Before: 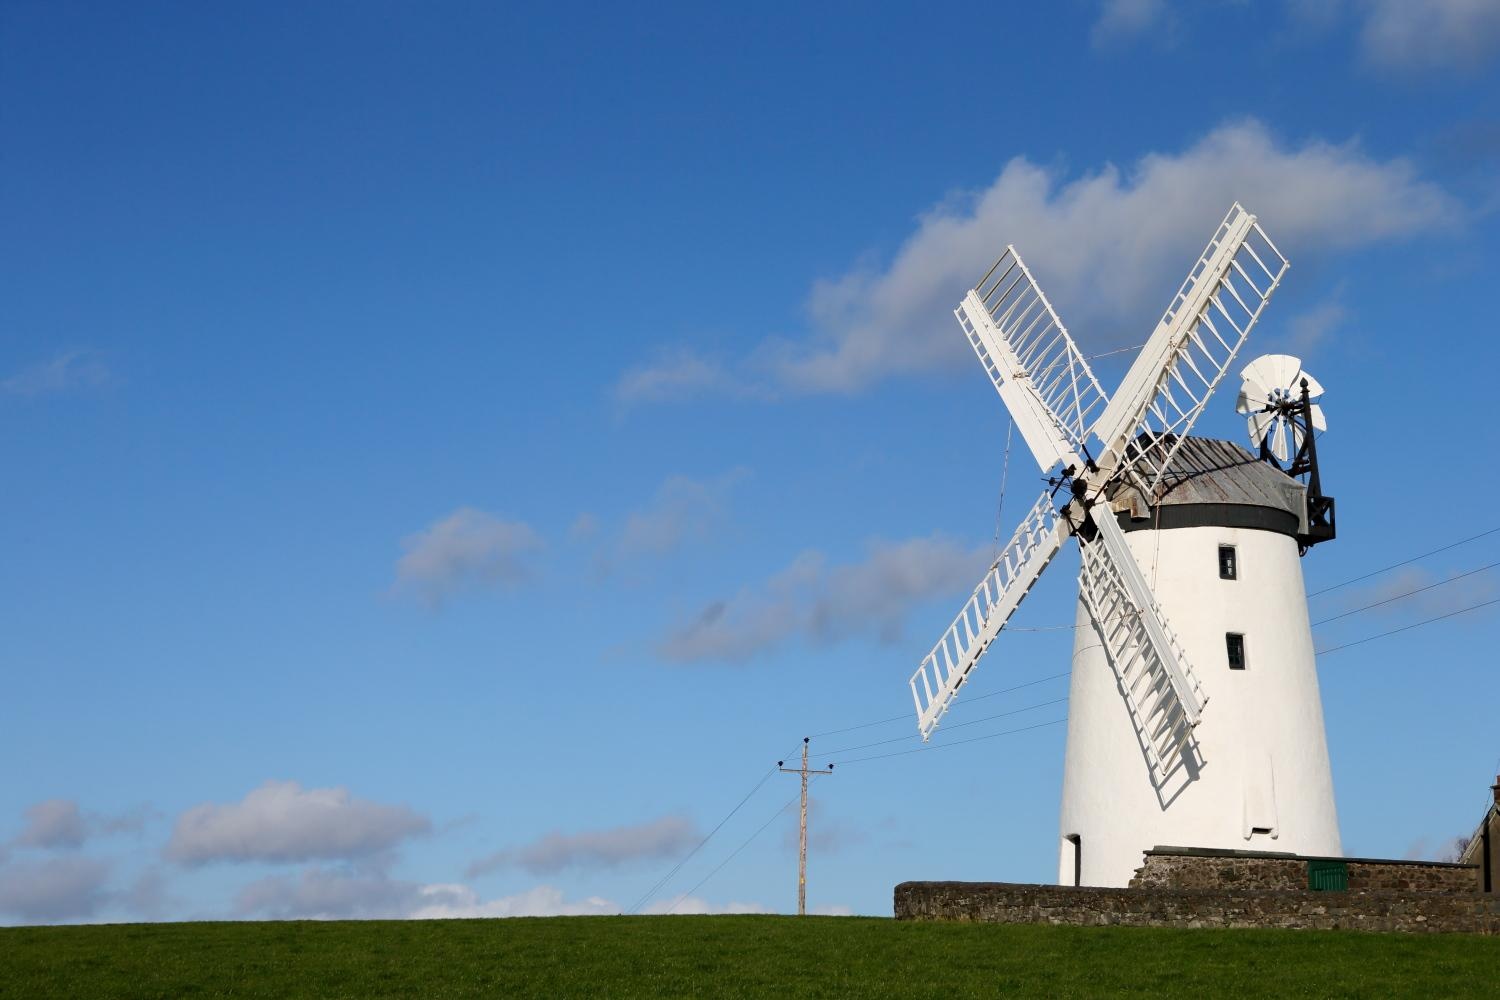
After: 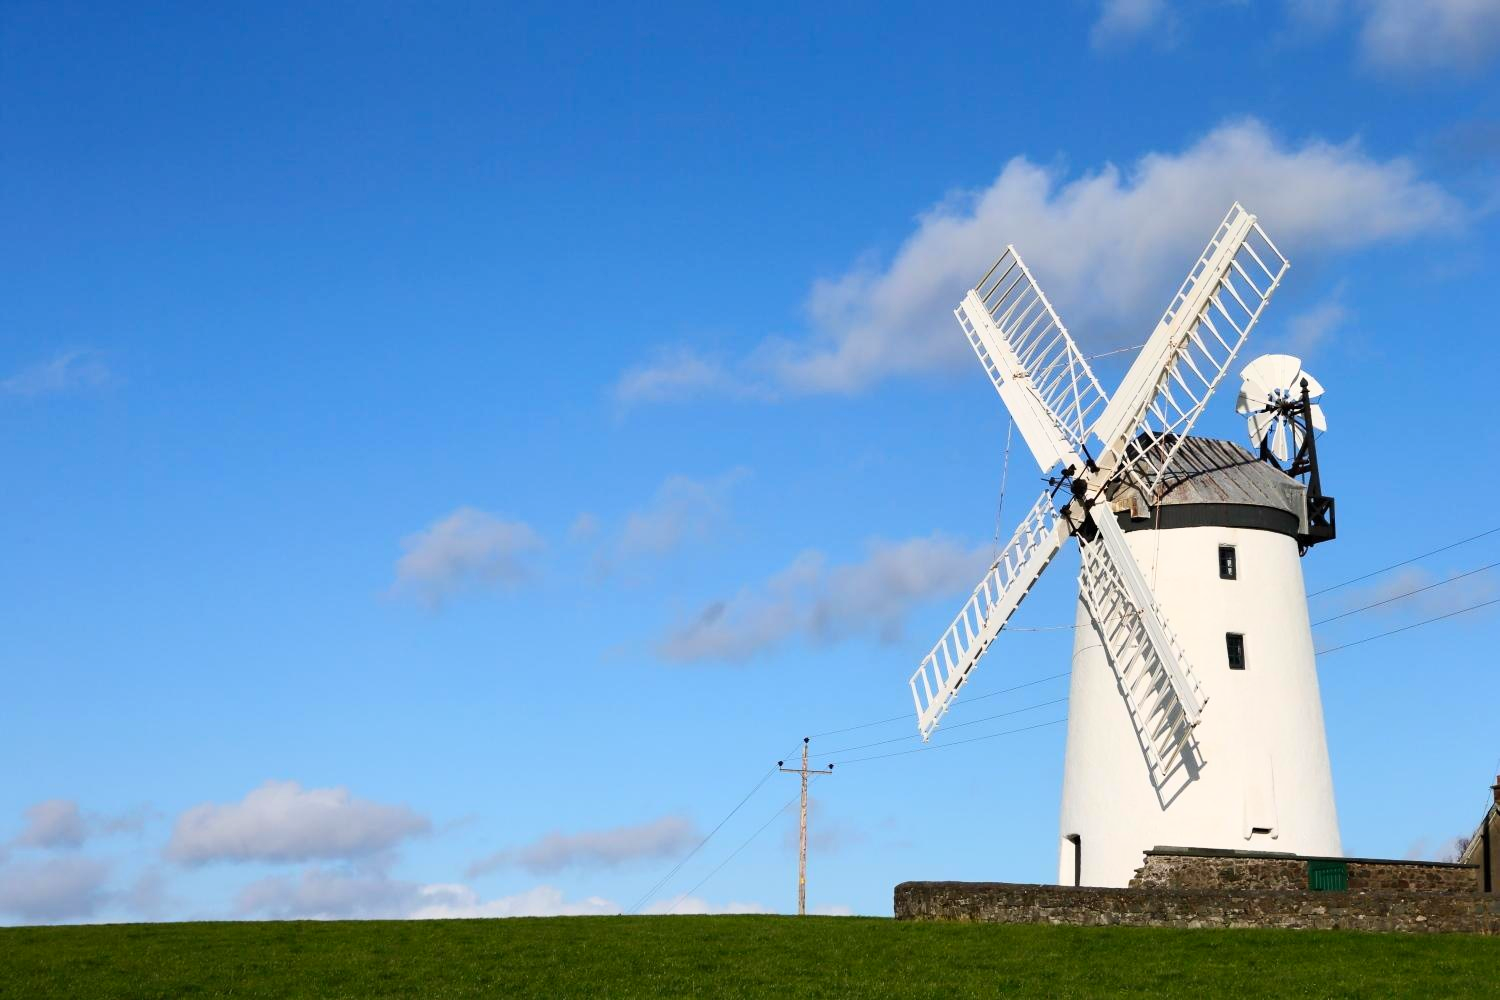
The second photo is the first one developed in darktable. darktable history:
contrast brightness saturation: contrast 0.202, brightness 0.158, saturation 0.229
shadows and highlights: shadows 37.41, highlights -27.87, soften with gaussian
